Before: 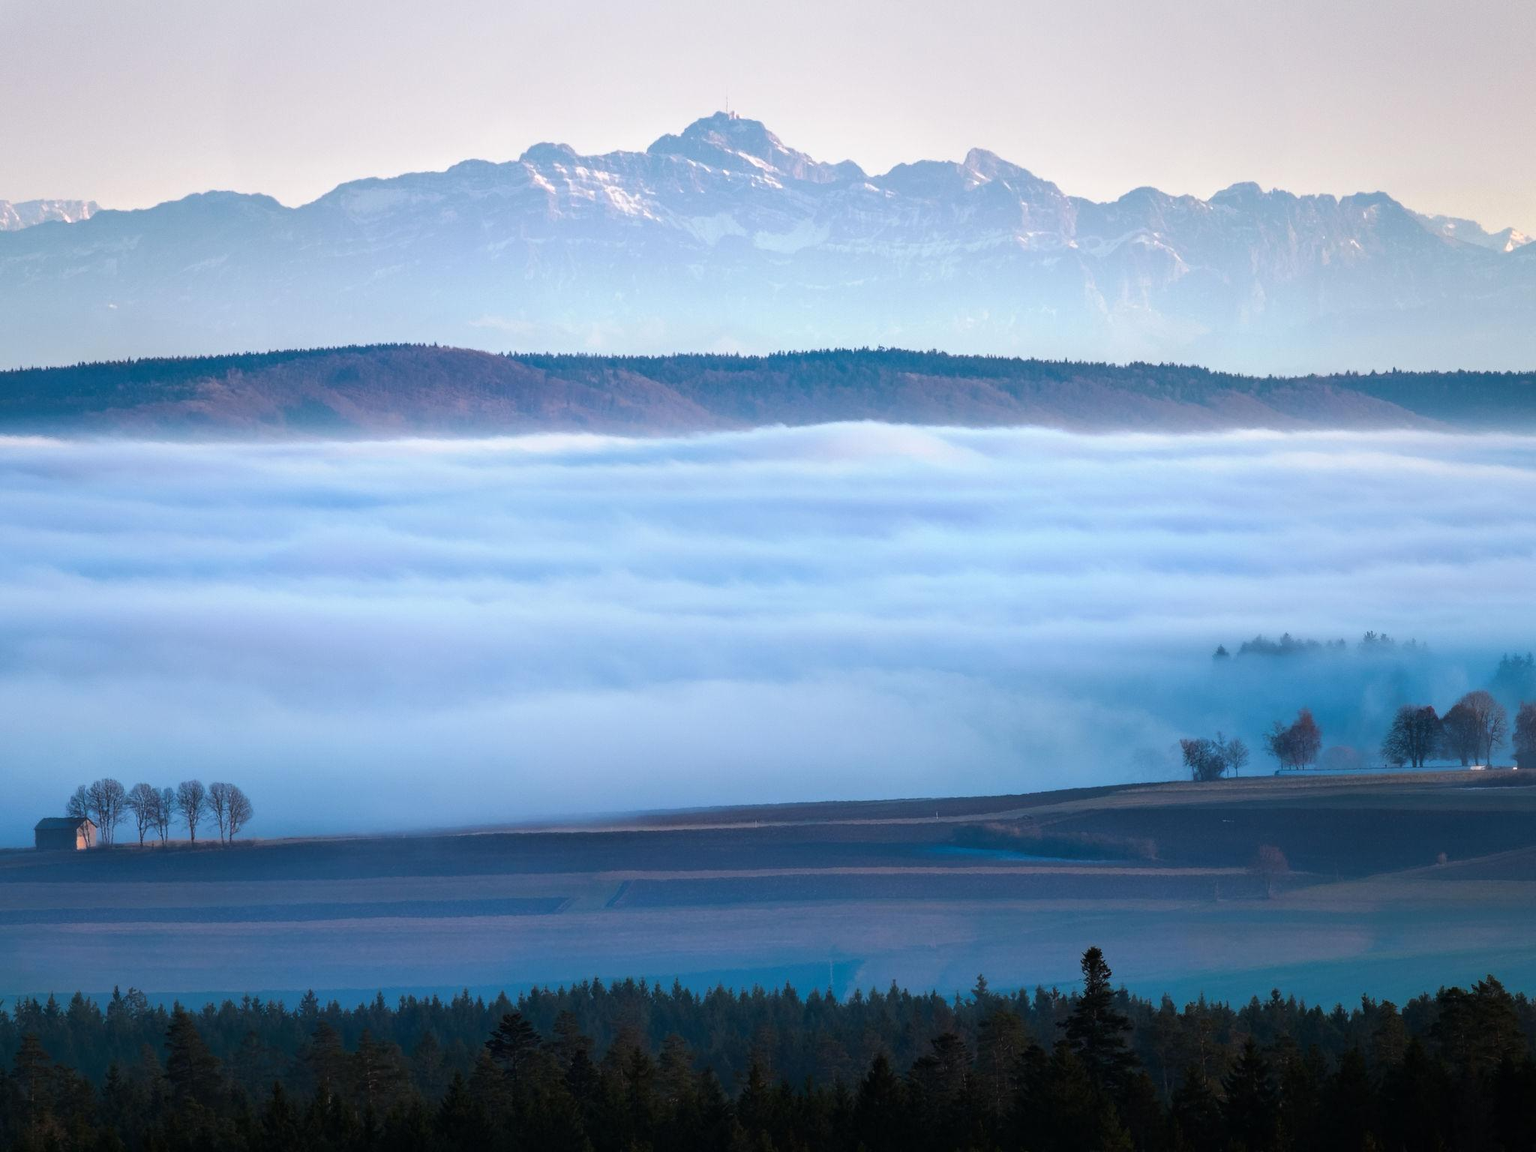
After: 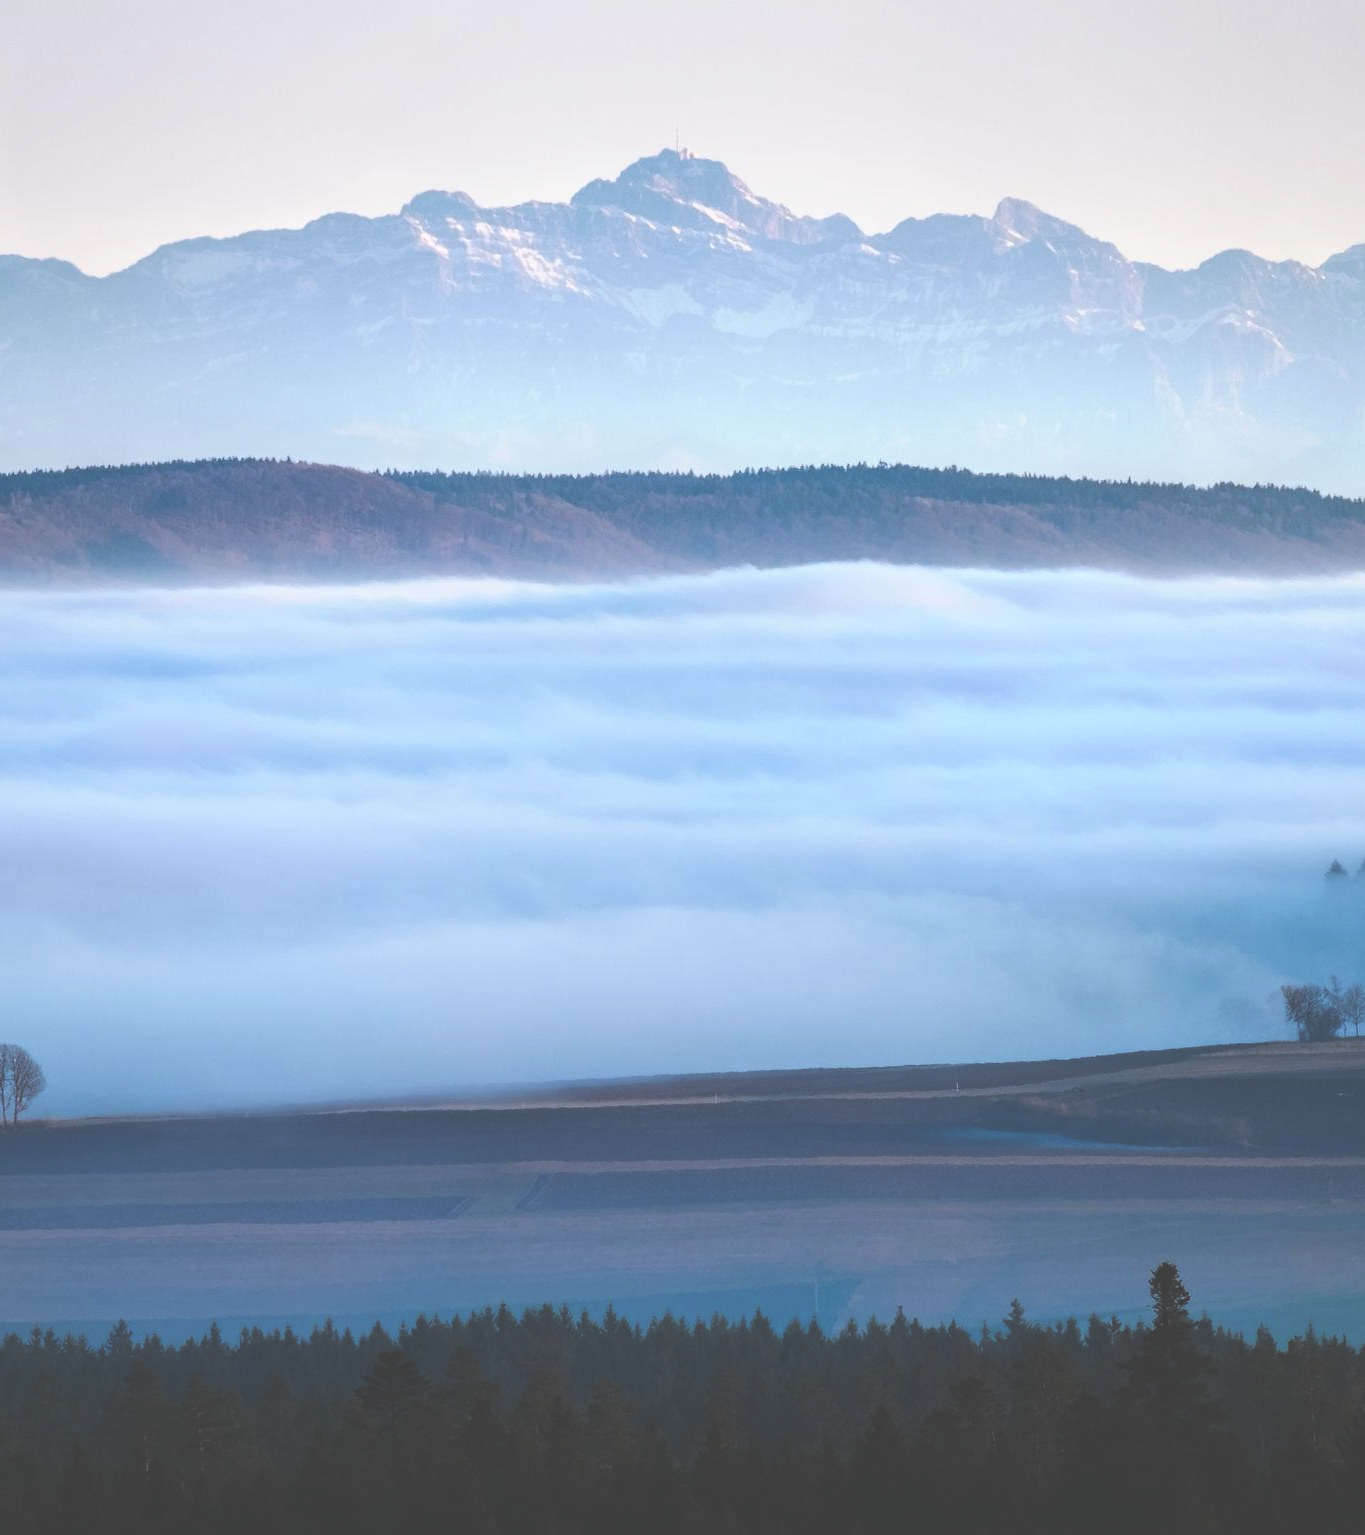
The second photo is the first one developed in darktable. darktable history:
contrast brightness saturation: contrast 0.14
crop and rotate: left 14.292%, right 19.041%
exposure: black level correction -0.062, exposure -0.05 EV, compensate highlight preservation false
